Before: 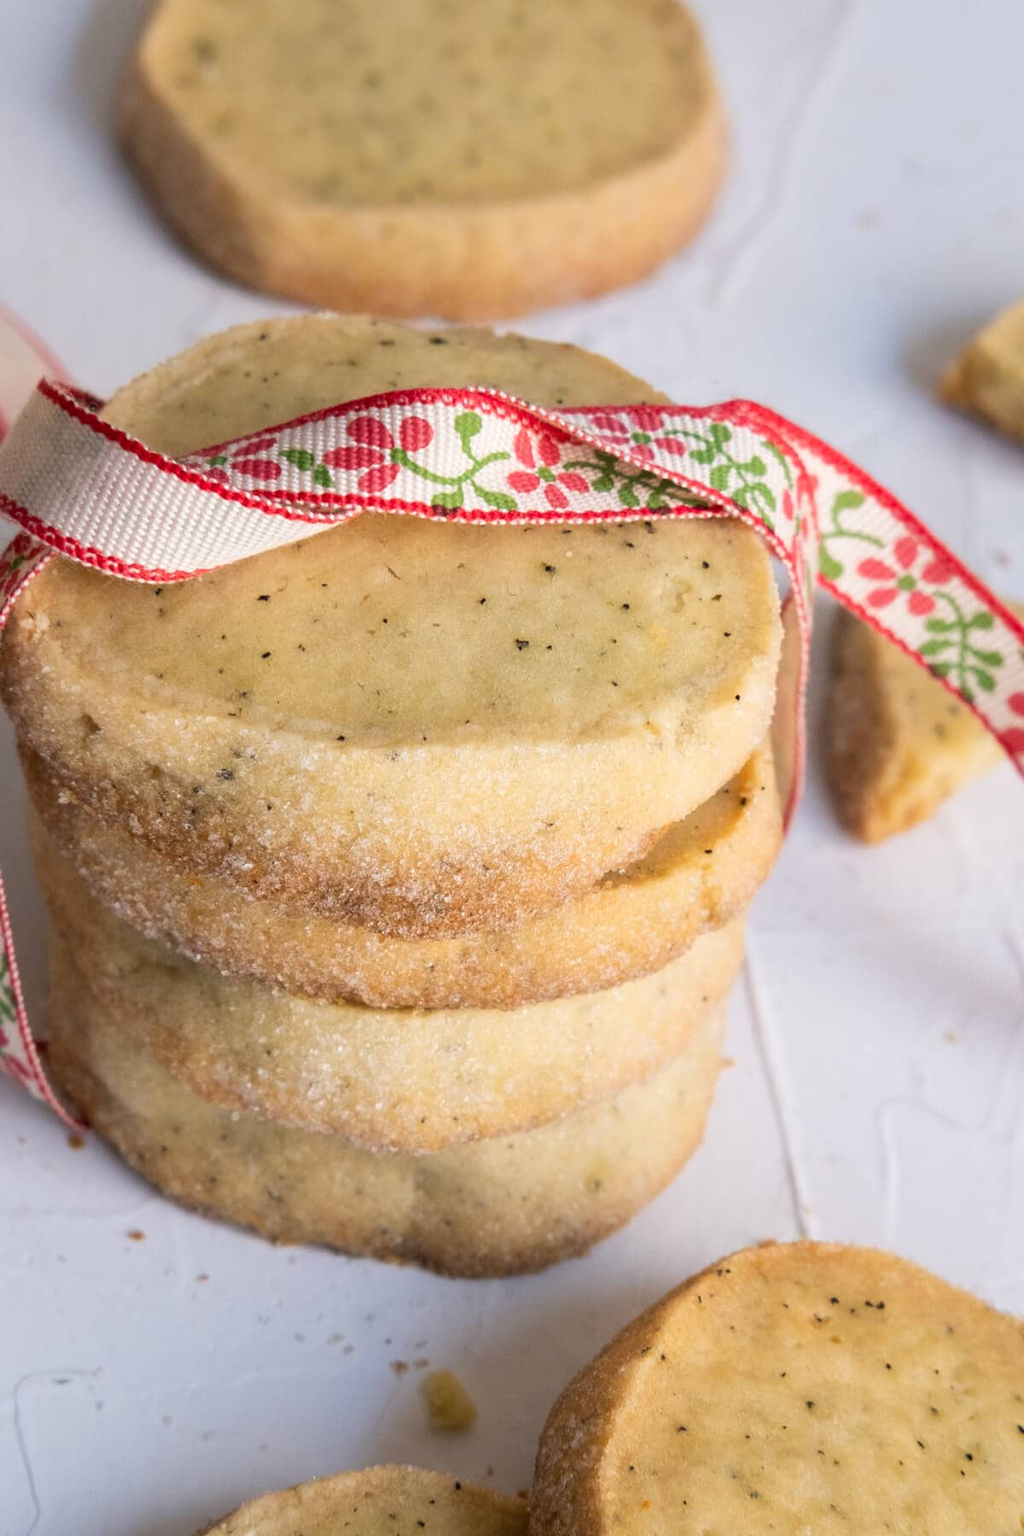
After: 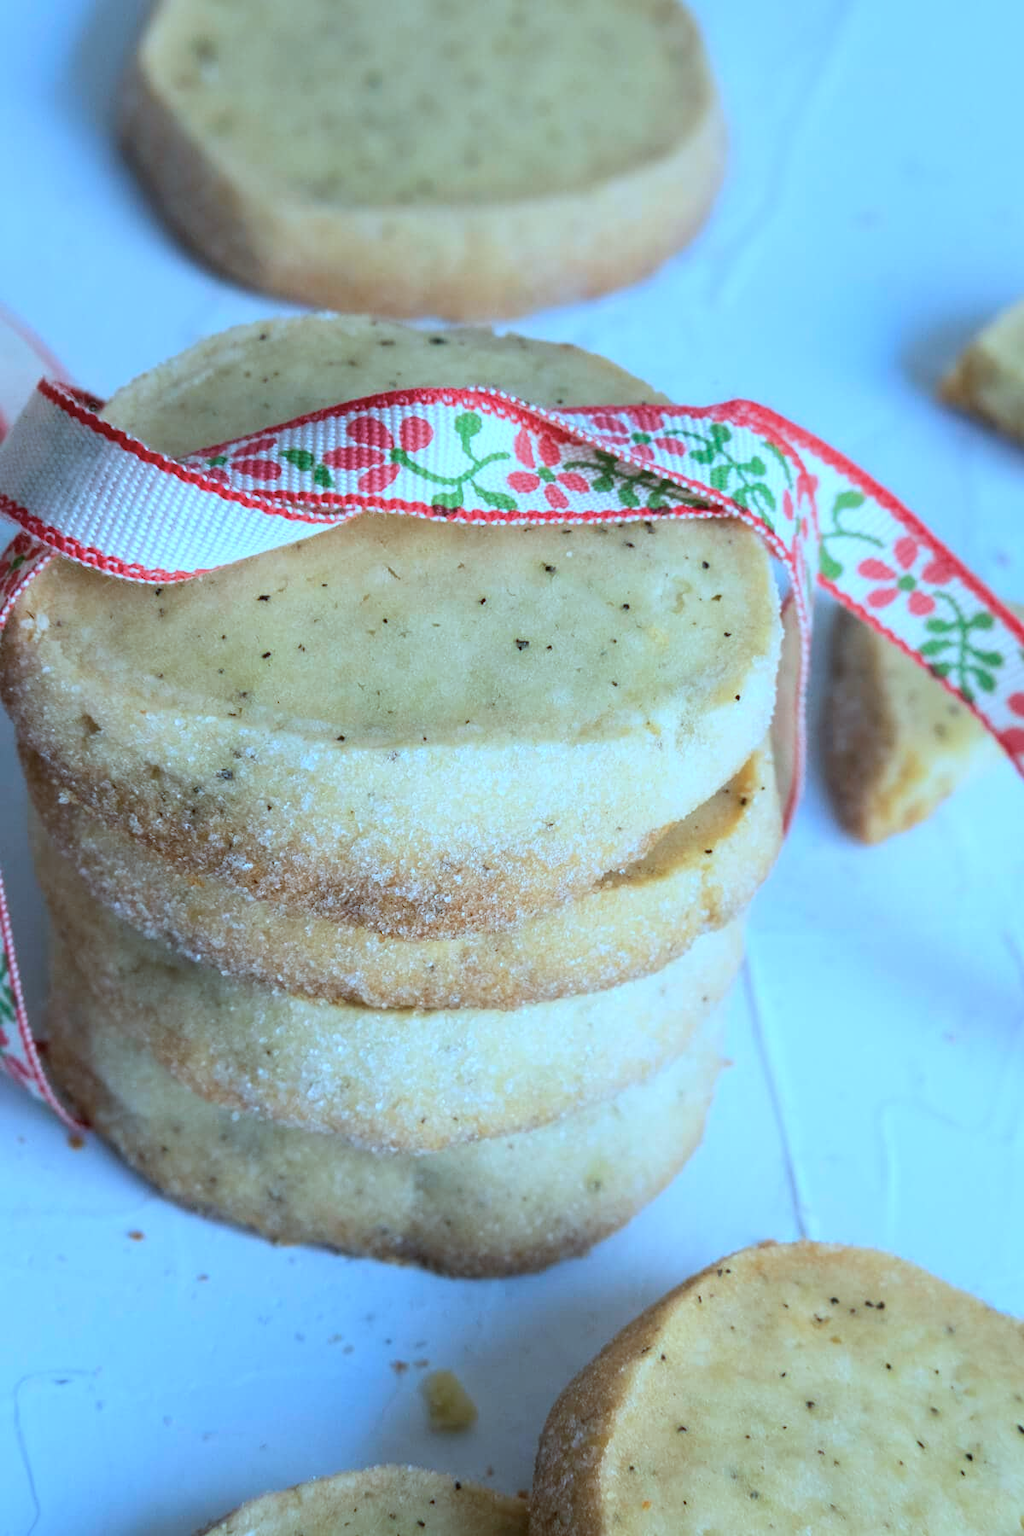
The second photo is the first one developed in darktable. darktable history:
color calibration: illuminant custom, x 0.434, y 0.394, temperature 3141.53 K
